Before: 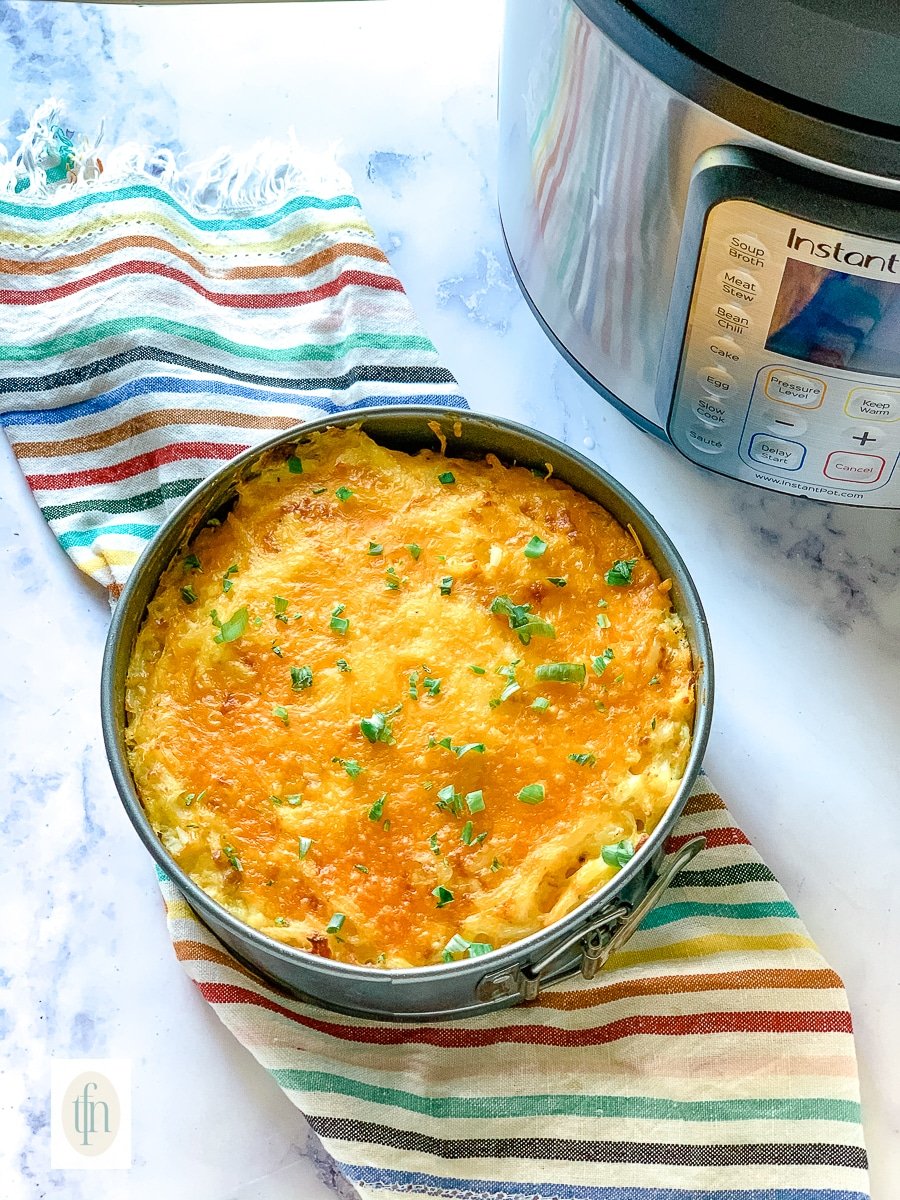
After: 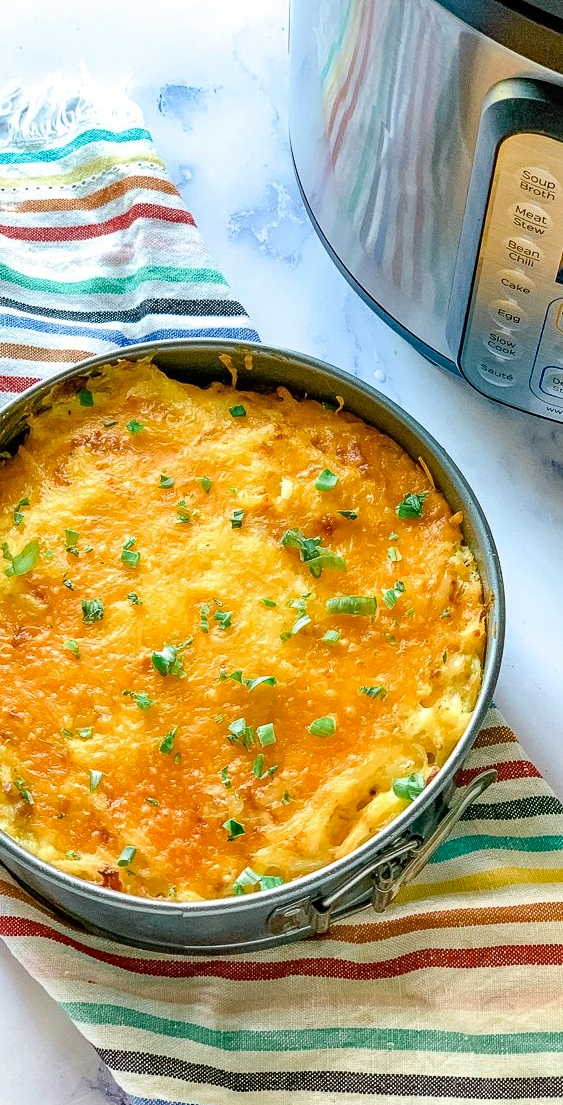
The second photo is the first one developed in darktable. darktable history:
haze removal: compatibility mode true, adaptive false
crop and rotate: left 23.322%, top 5.638%, right 14.084%, bottom 2.248%
